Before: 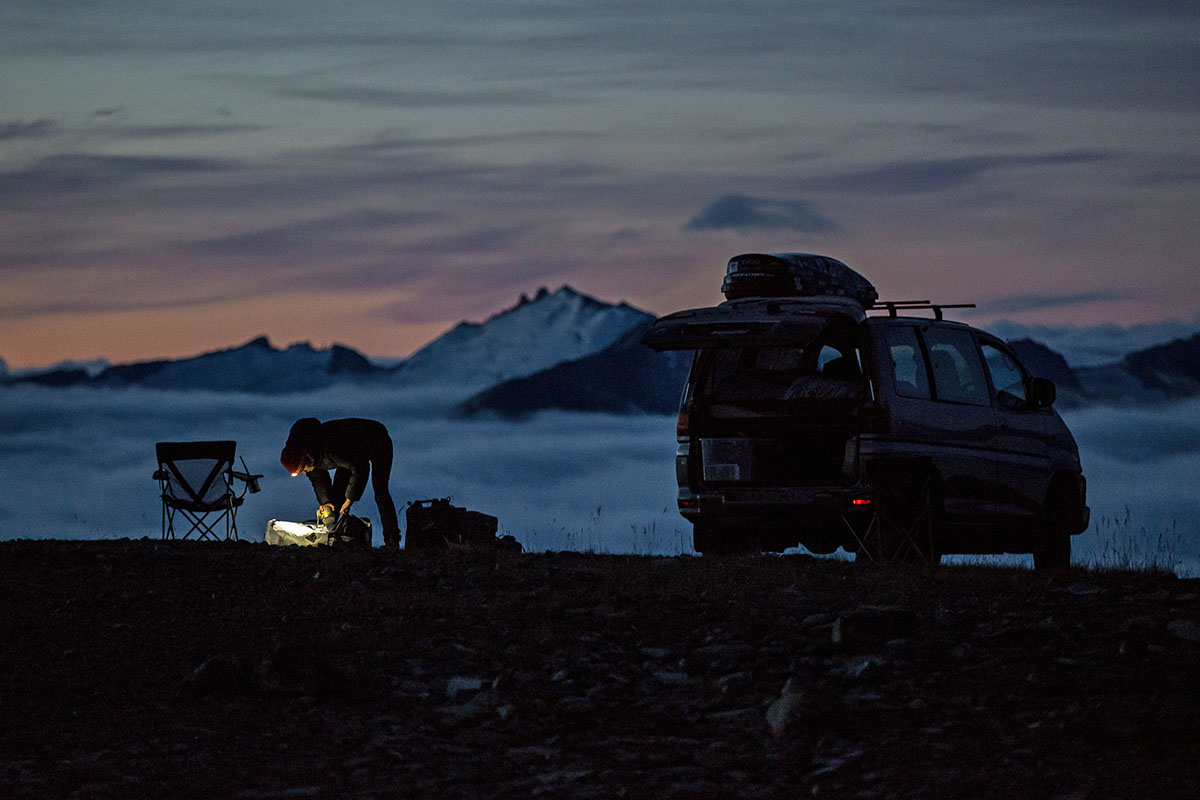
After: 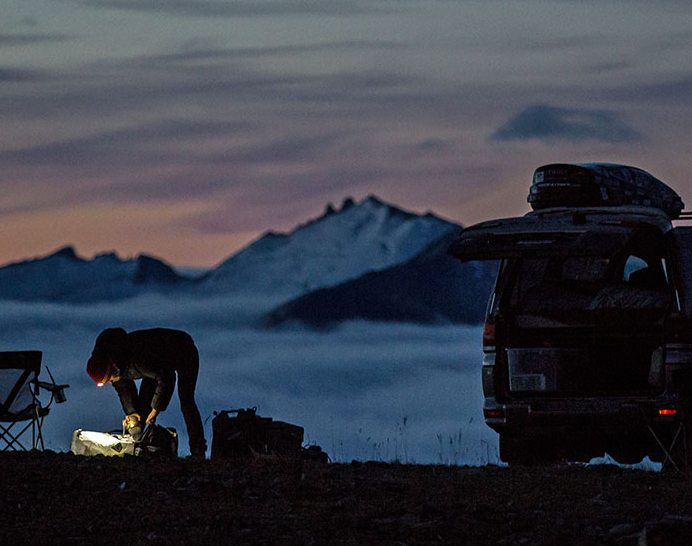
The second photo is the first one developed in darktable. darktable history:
crop: left 16.182%, top 11.288%, right 26.088%, bottom 20.419%
